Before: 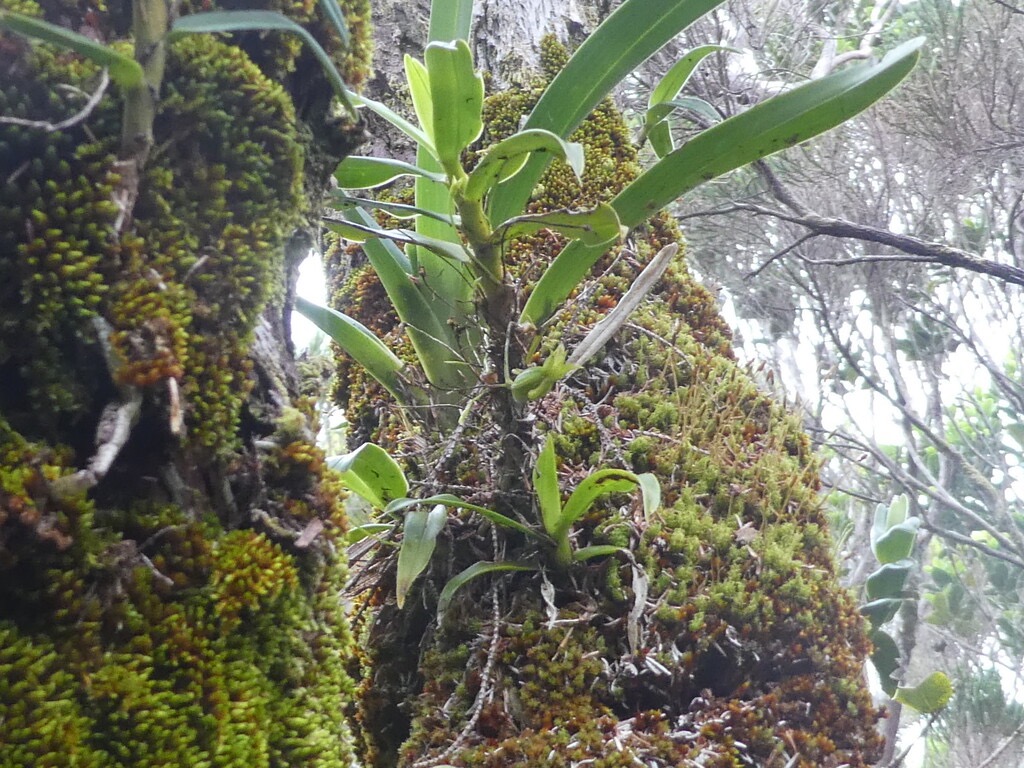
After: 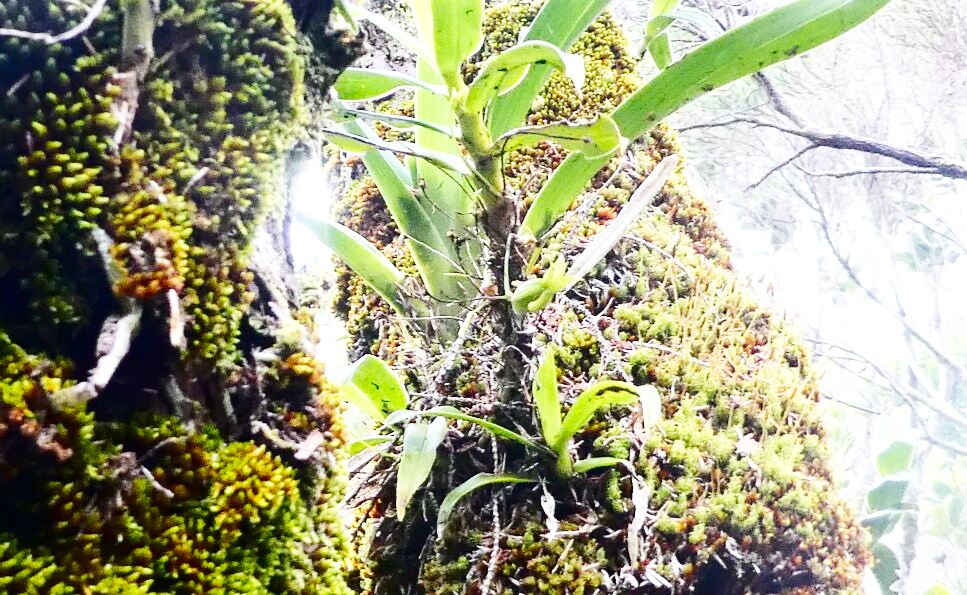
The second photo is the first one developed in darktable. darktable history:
exposure: exposure 0.36 EV, compensate highlight preservation false
crop and rotate: angle 0.03°, top 11.543%, right 5.442%, bottom 10.84%
contrast brightness saturation: contrast 0.242, brightness -0.239, saturation 0.143
base curve: curves: ch0 [(0, 0.003) (0.001, 0.002) (0.006, 0.004) (0.02, 0.022) (0.048, 0.086) (0.094, 0.234) (0.162, 0.431) (0.258, 0.629) (0.385, 0.8) (0.548, 0.918) (0.751, 0.988) (1, 1)], preserve colors none
tone equalizer: on, module defaults
